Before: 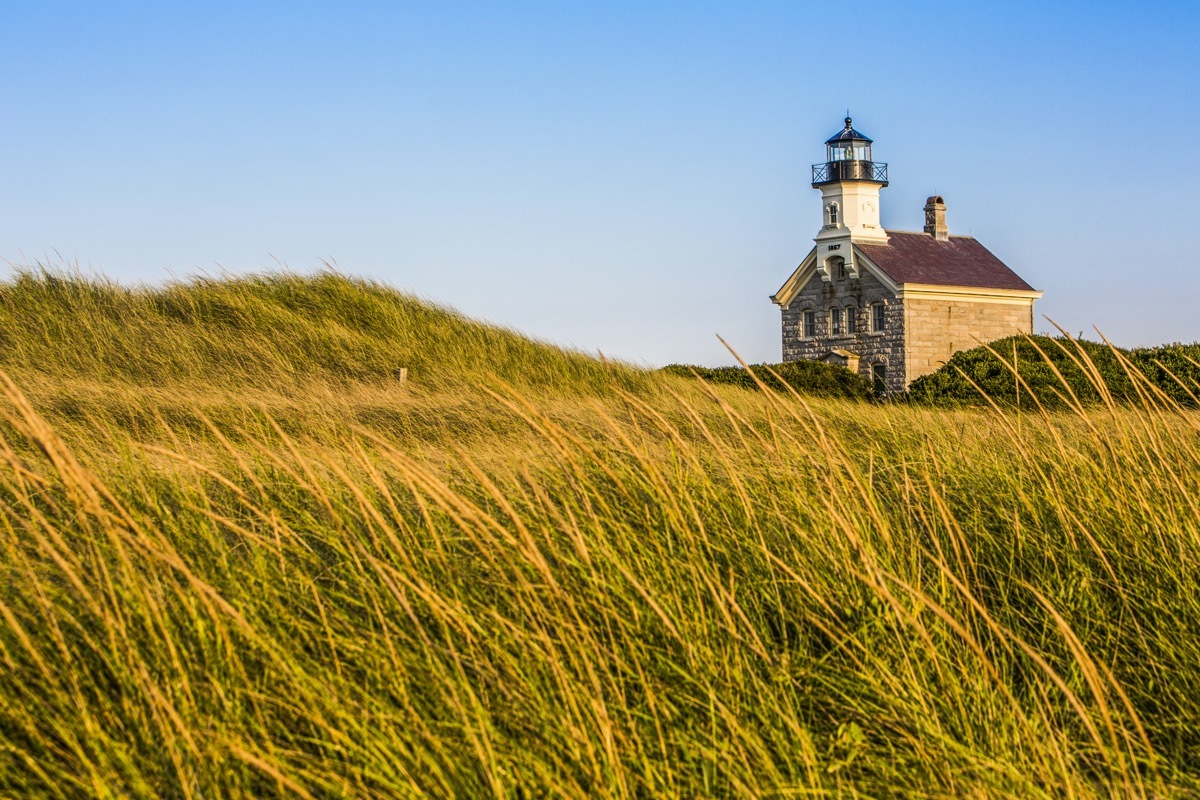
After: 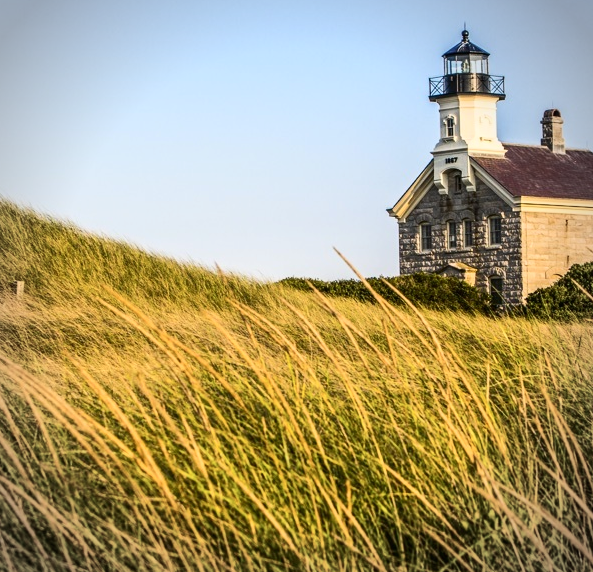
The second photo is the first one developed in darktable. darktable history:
vignetting: fall-off start 79.87%, unbound false
crop: left 31.927%, top 10.98%, right 18.647%, bottom 17.434%
contrast brightness saturation: contrast 0.24, brightness 0.086
